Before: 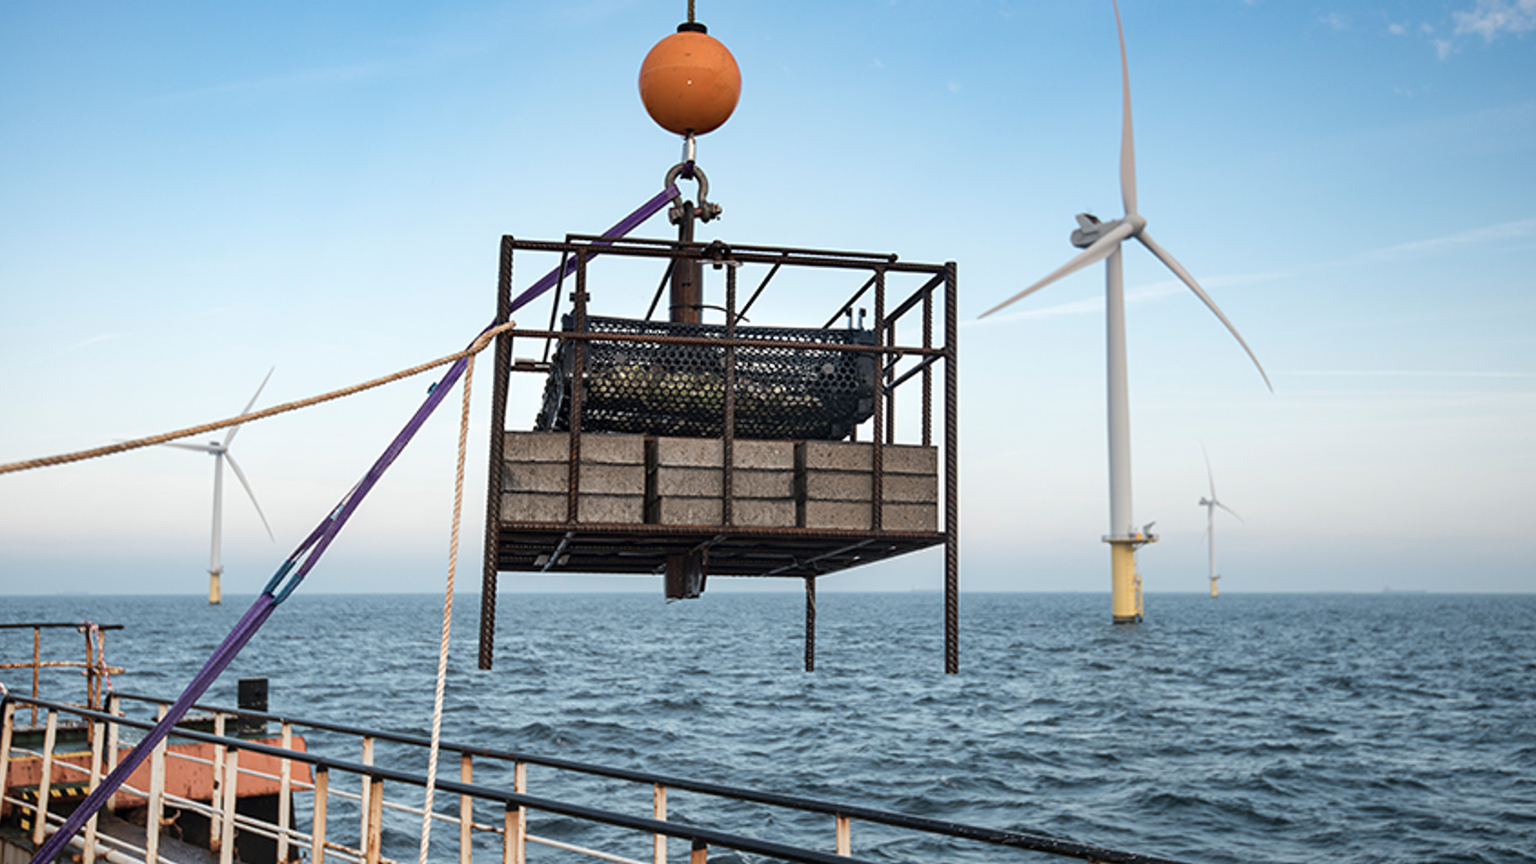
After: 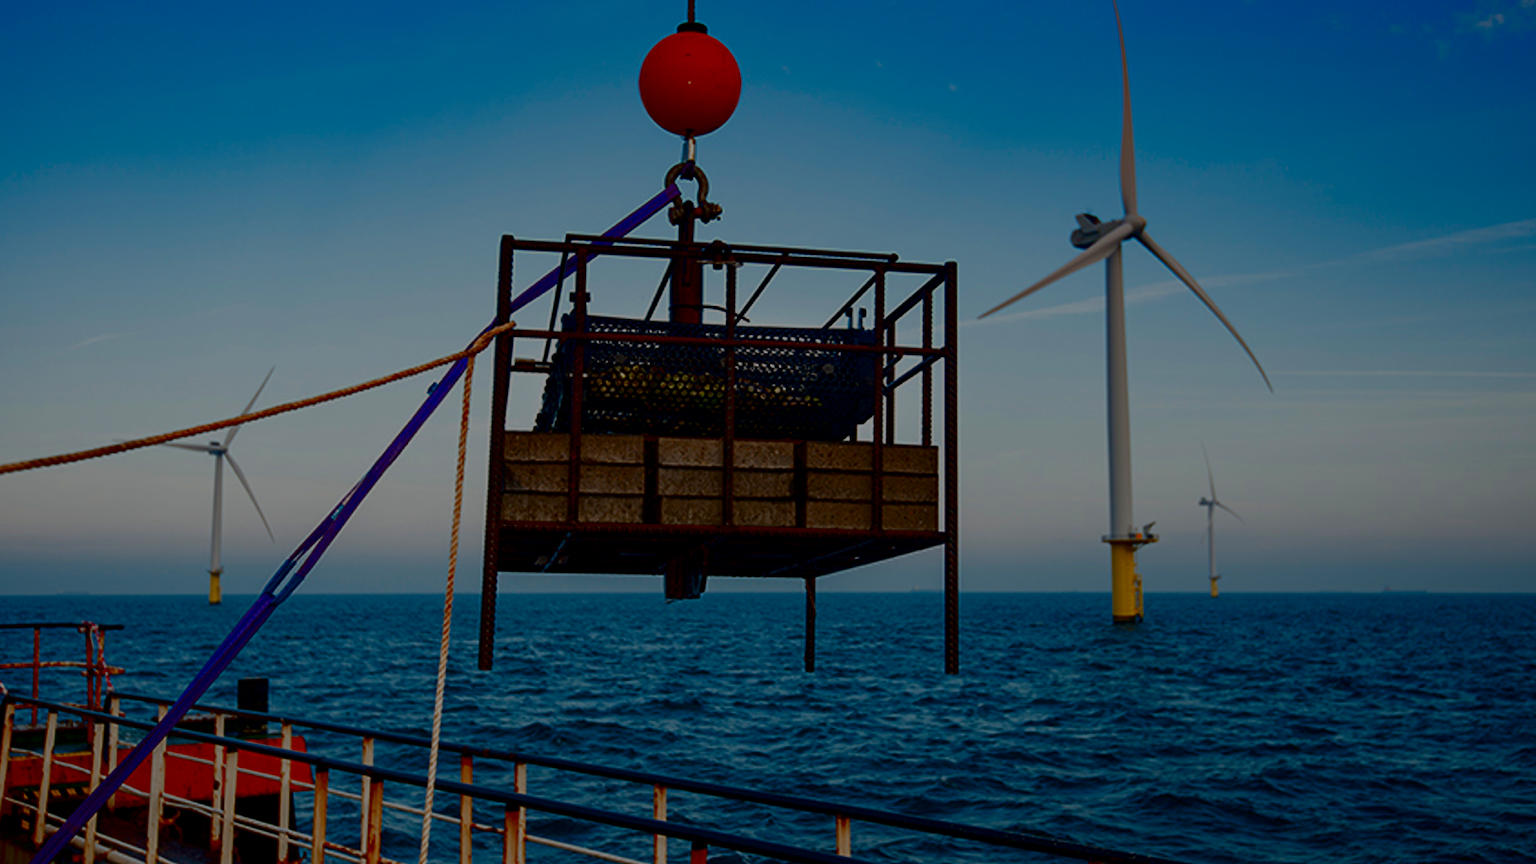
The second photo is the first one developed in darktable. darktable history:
contrast brightness saturation: brightness -0.999, saturation 0.999
filmic rgb: black relative exposure -8.49 EV, white relative exposure 5.53 EV, hardness 3.37, contrast 1.024
